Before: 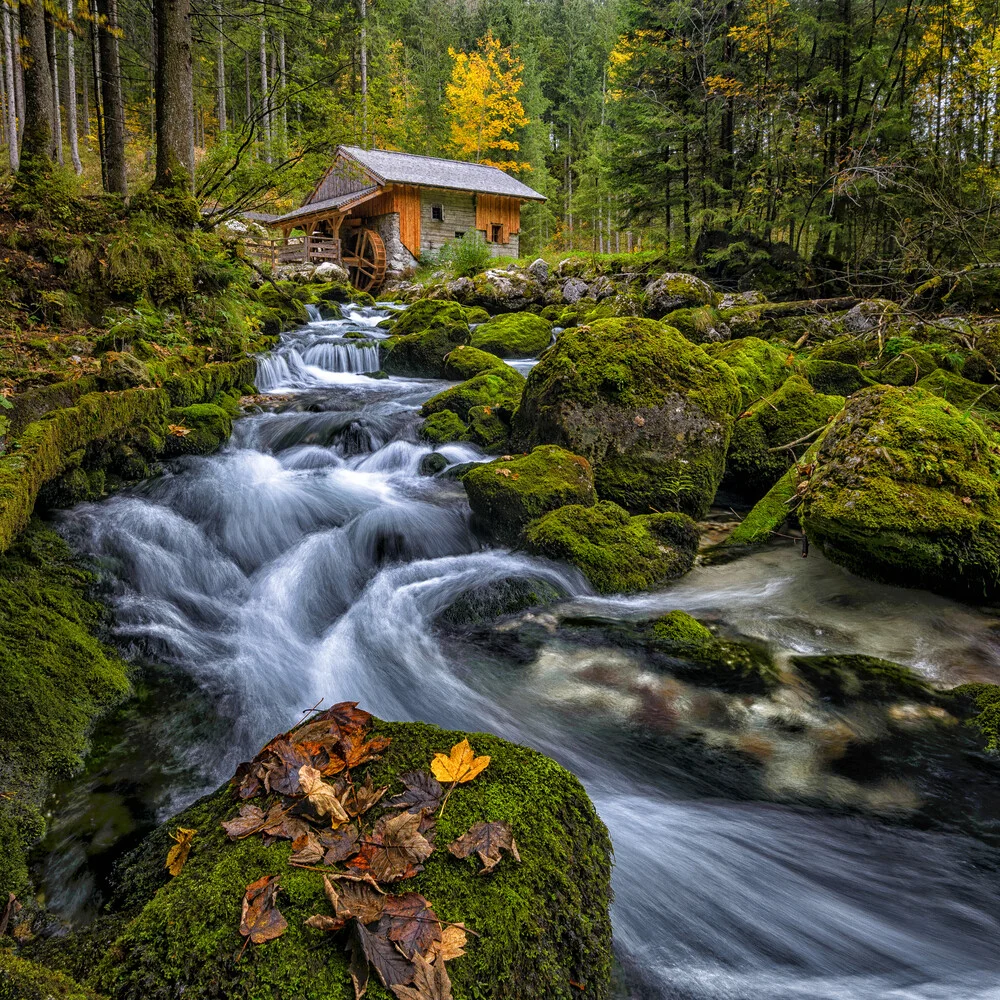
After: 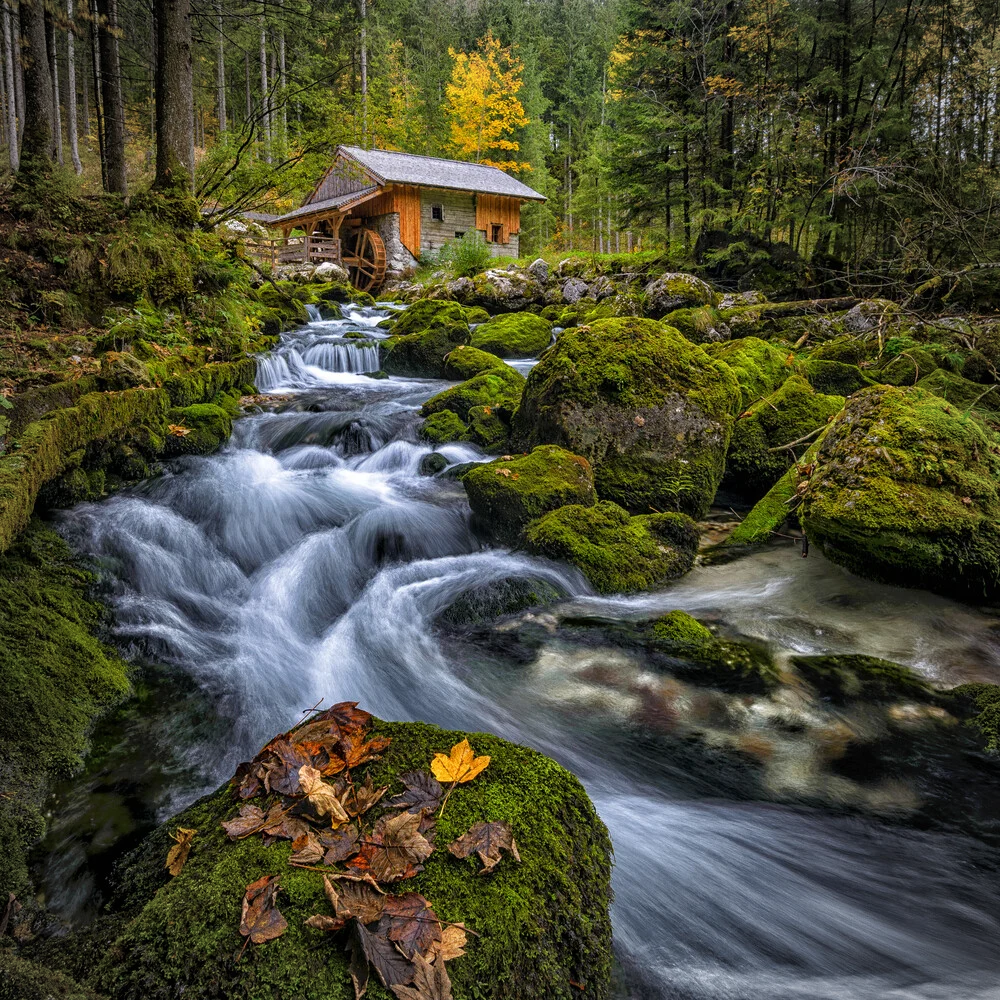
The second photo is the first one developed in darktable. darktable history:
vignetting: fall-off radius 61.03%
